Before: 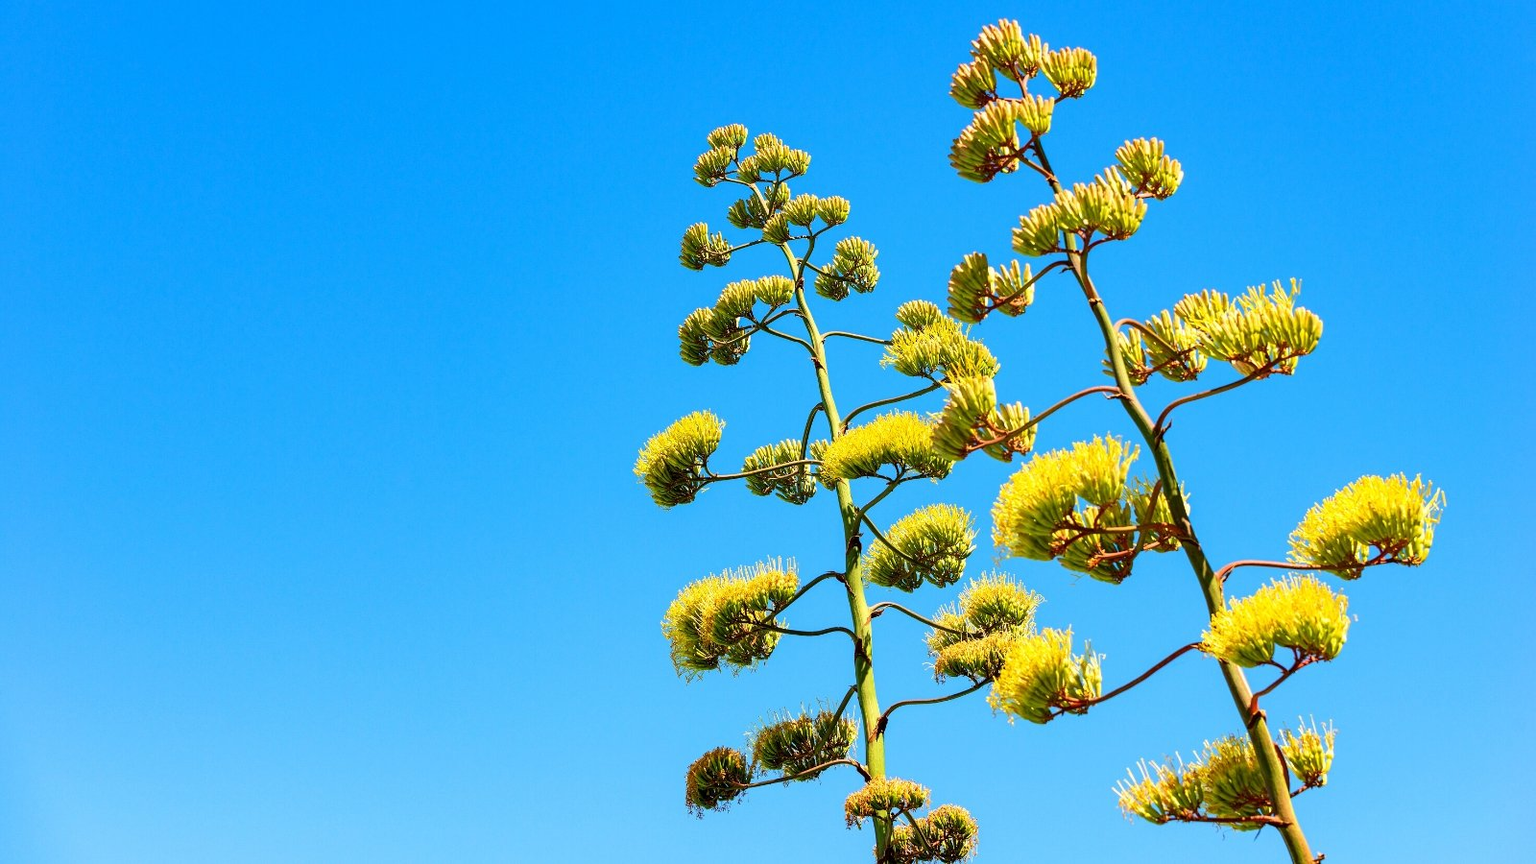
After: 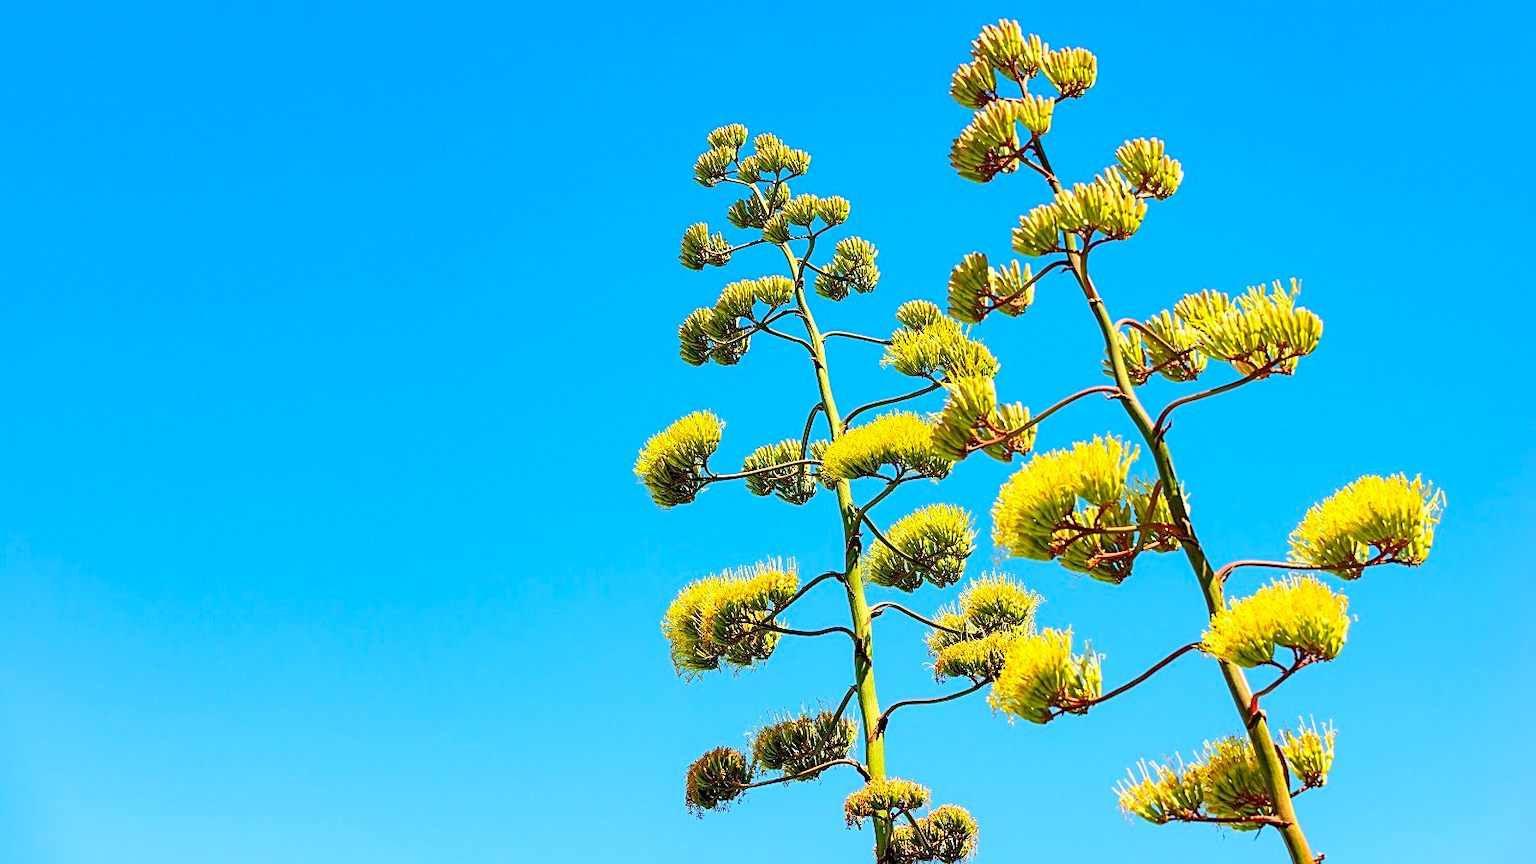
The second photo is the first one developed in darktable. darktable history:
contrast brightness saturation: contrast 0.075, brightness 0.08, saturation 0.177
sharpen: radius 1.935
